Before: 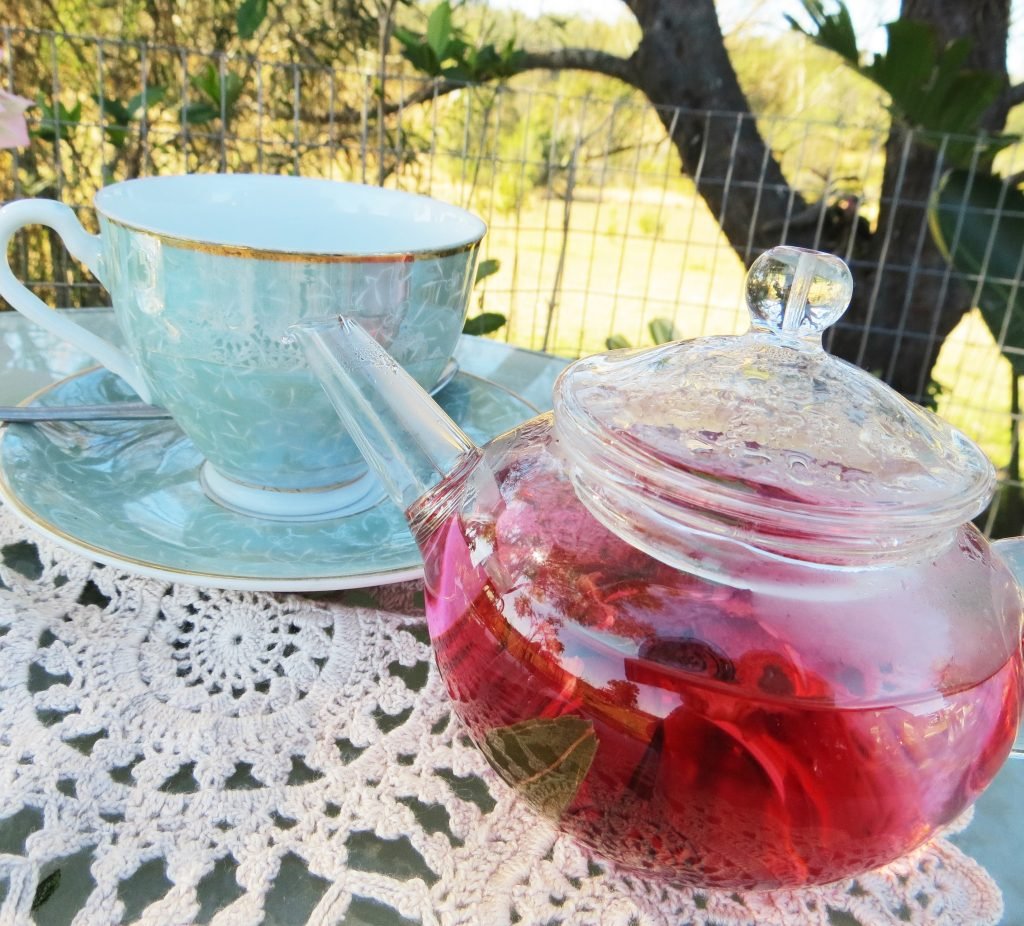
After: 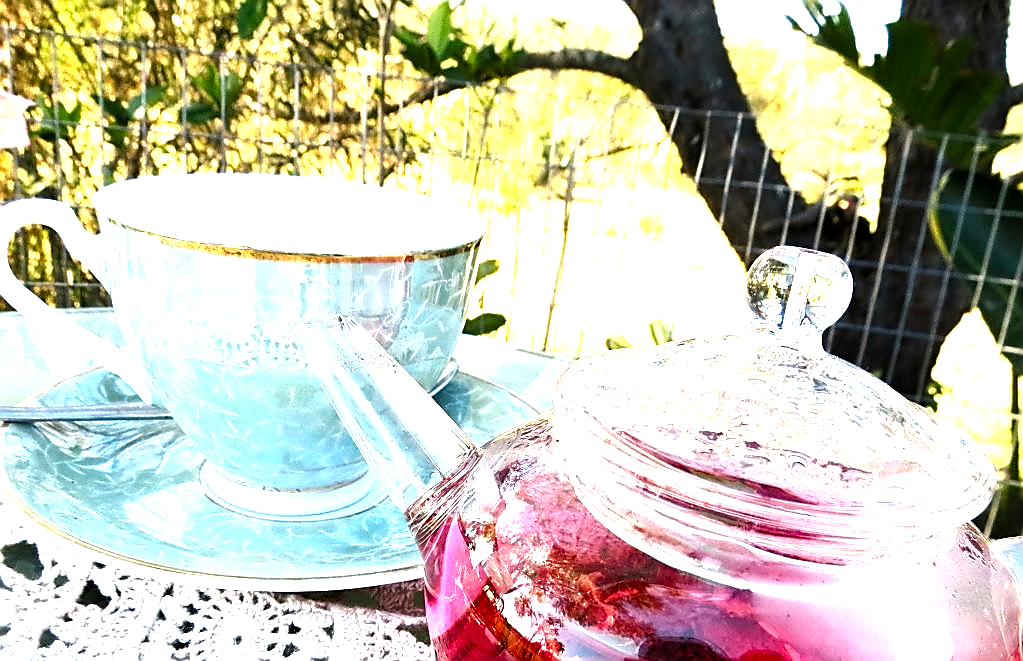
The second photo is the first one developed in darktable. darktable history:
color balance rgb: power › luminance -14.88%, highlights gain › chroma 1.113%, highlights gain › hue 60.26°, global offset › luminance -0.361%, perceptual saturation grading › global saturation 20%, perceptual saturation grading › highlights -25.055%, perceptual saturation grading › shadows 25.479%, perceptual brilliance grading › highlights 5.322%, perceptual brilliance grading › shadows -9.882%
crop: right 0.001%, bottom 28.531%
levels: levels [0.012, 0.367, 0.697]
sharpen: radius 1.352, amount 1.258, threshold 0.692
